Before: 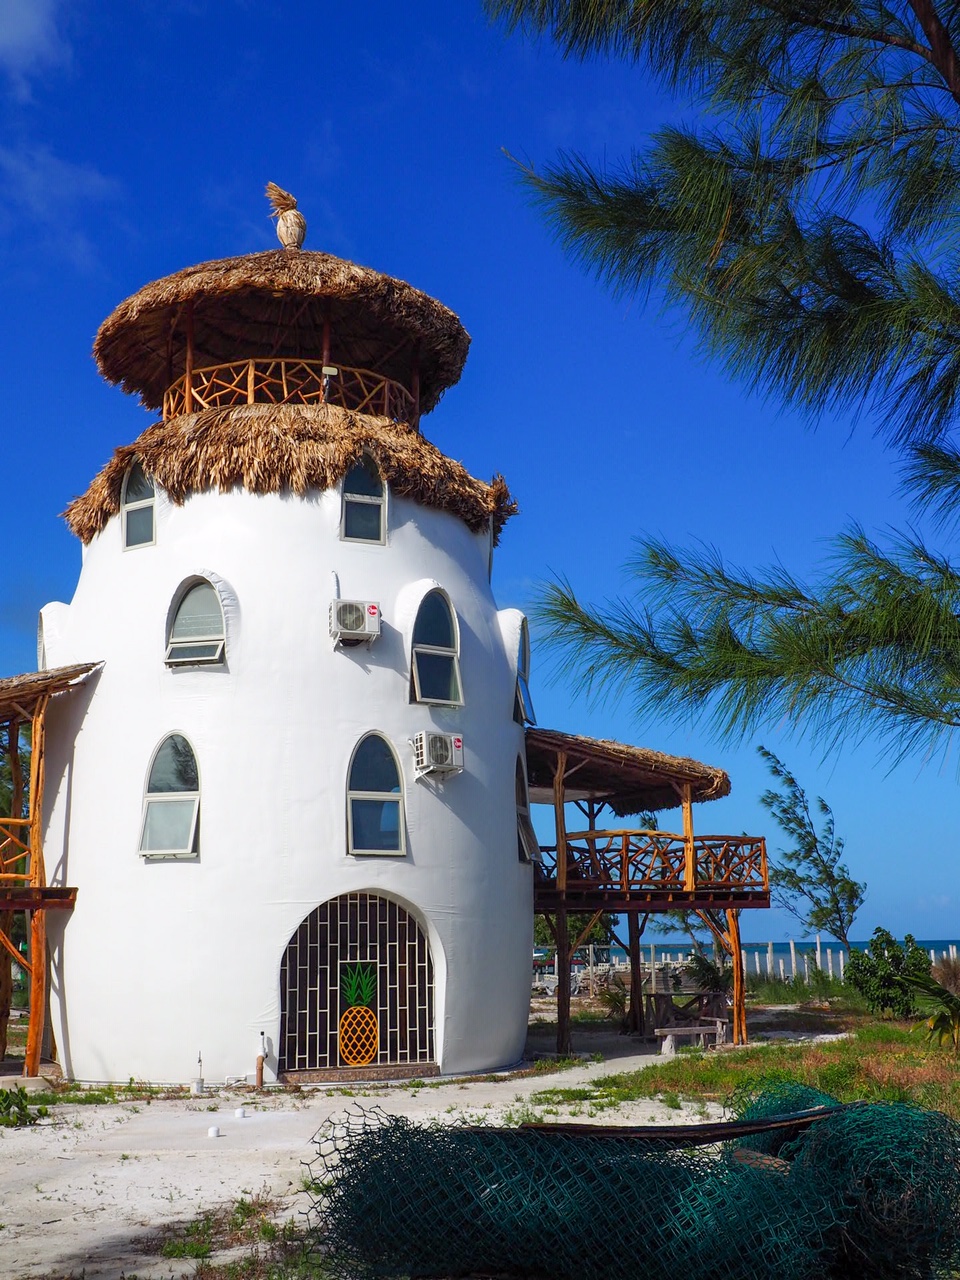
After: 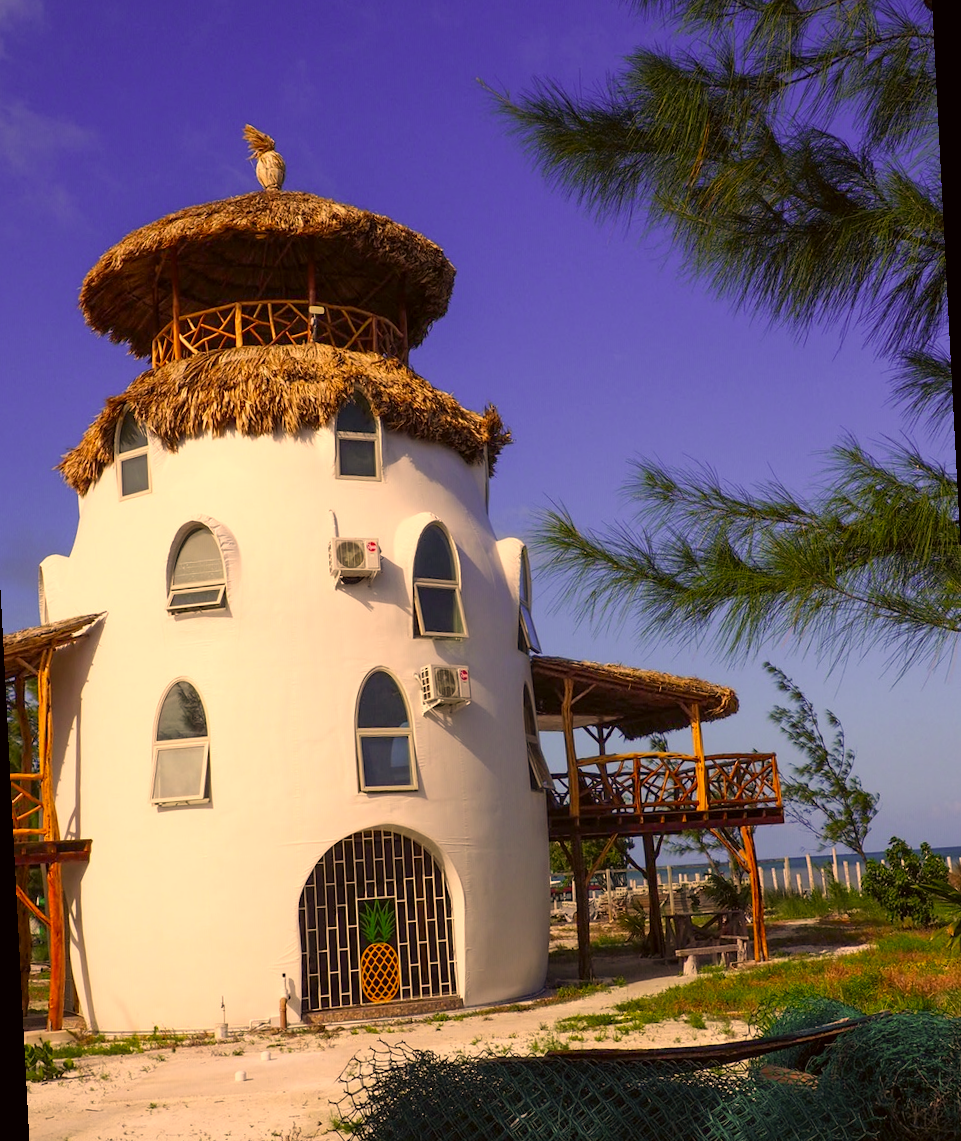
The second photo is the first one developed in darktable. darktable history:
color correction: highlights a* 17.94, highlights b* 35.39, shadows a* 1.48, shadows b* 6.42, saturation 1.01
rotate and perspective: rotation -3°, crop left 0.031, crop right 0.968, crop top 0.07, crop bottom 0.93
